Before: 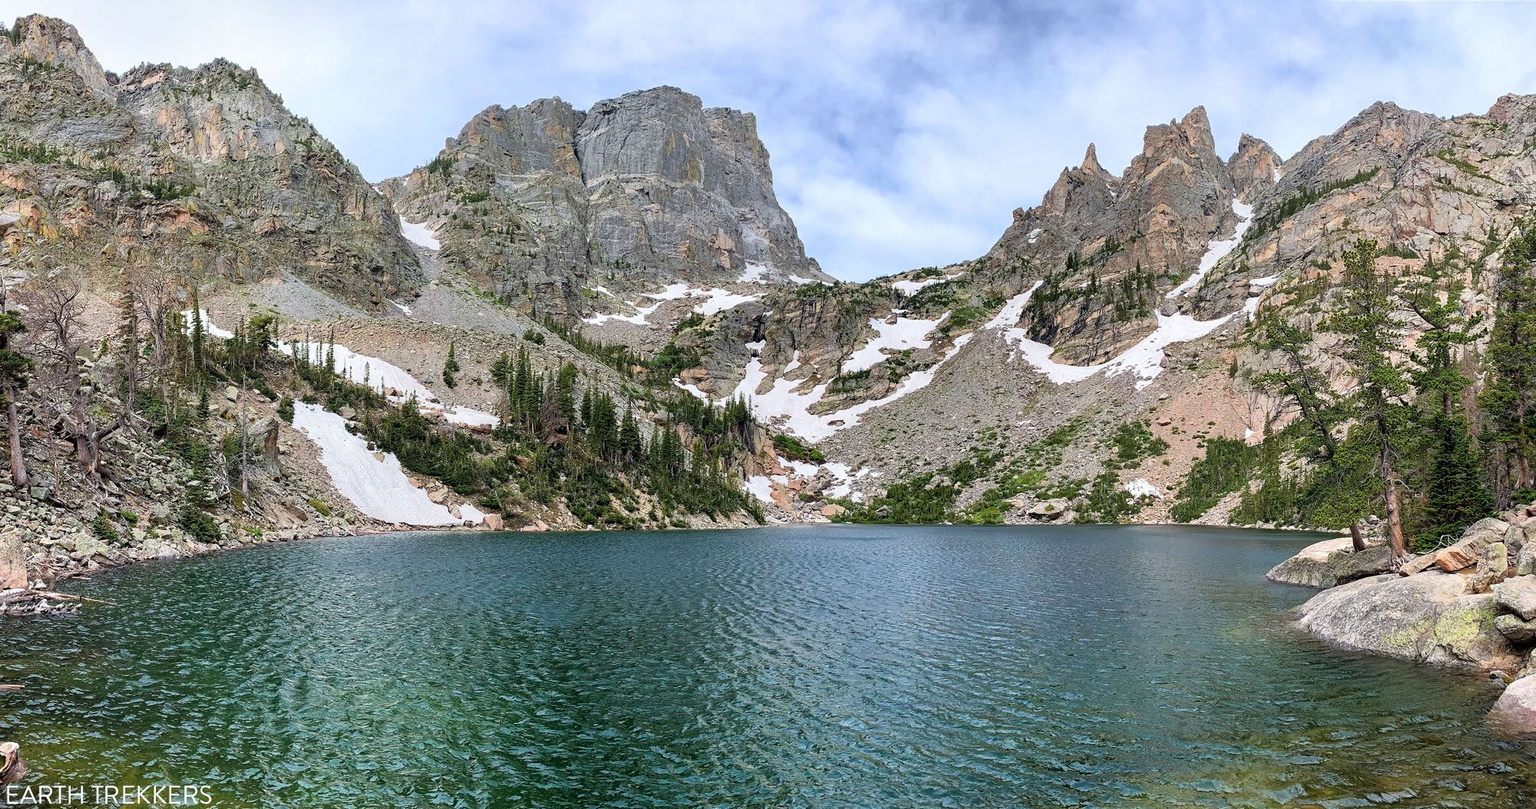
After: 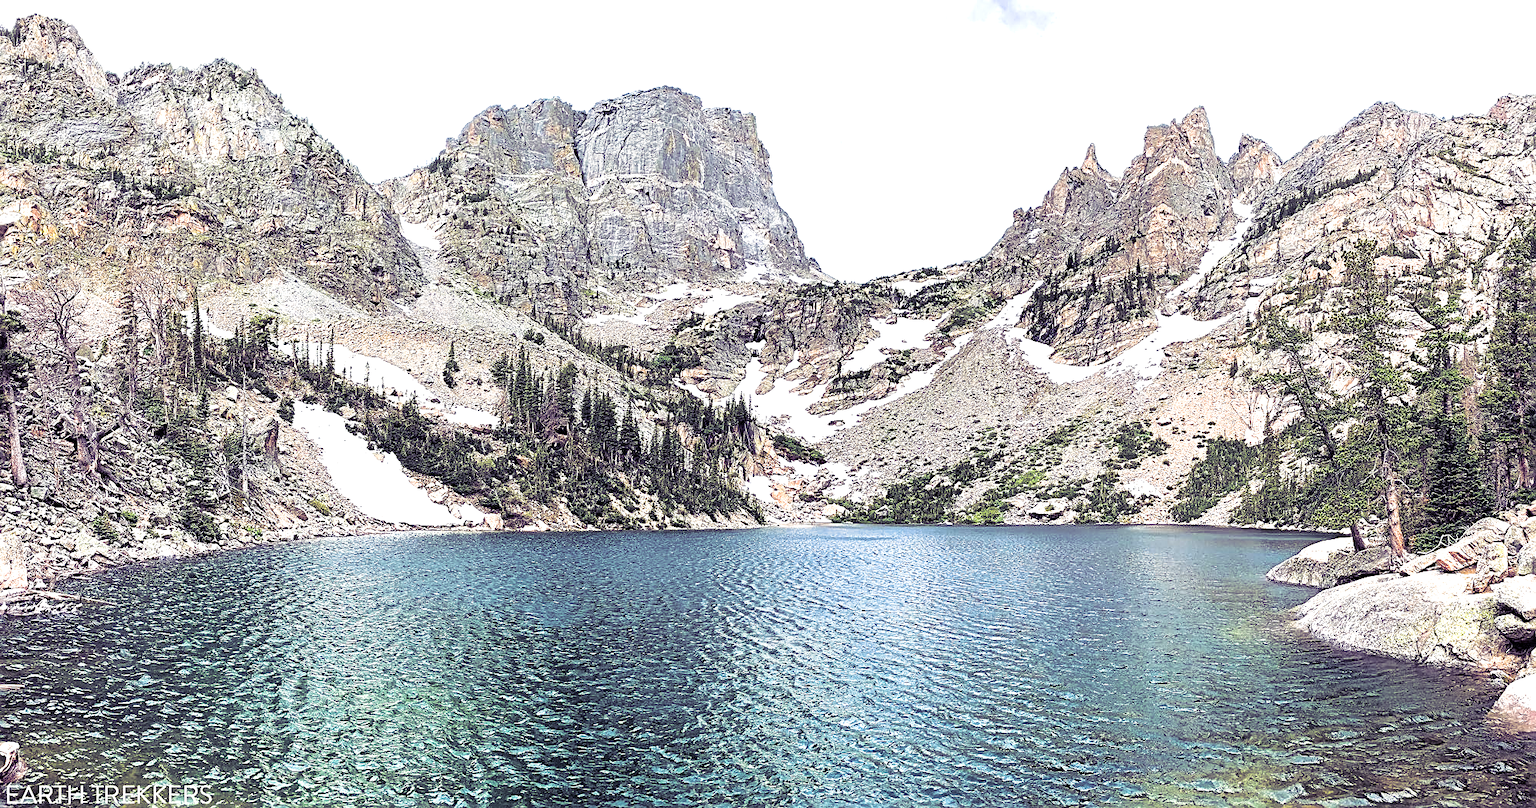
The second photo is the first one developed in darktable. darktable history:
sharpen: radius 2.543, amount 0.636
split-toning: shadows › hue 255.6°, shadows › saturation 0.66, highlights › hue 43.2°, highlights › saturation 0.68, balance -50.1
exposure: black level correction 0, exposure 1.1 EV, compensate highlight preservation false
